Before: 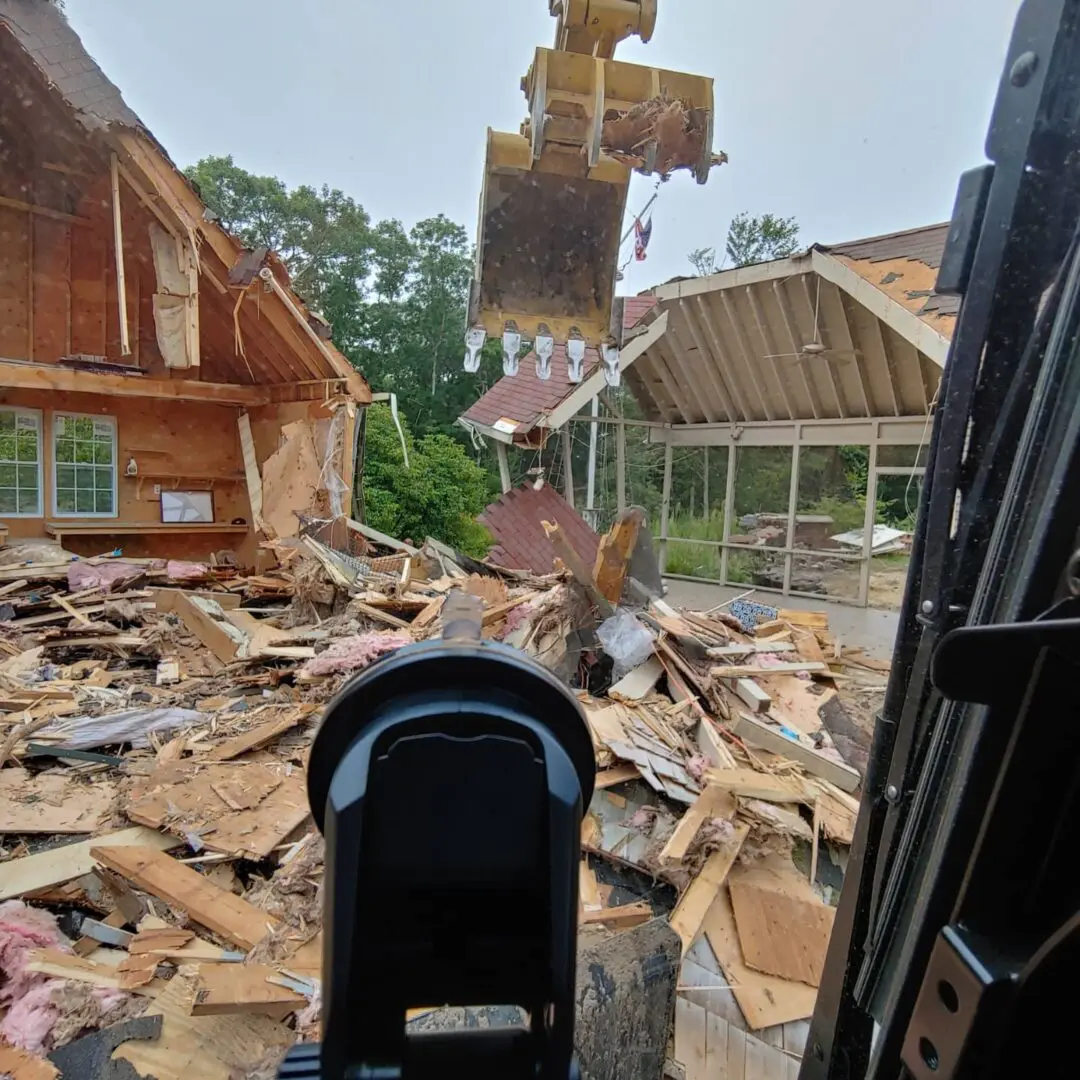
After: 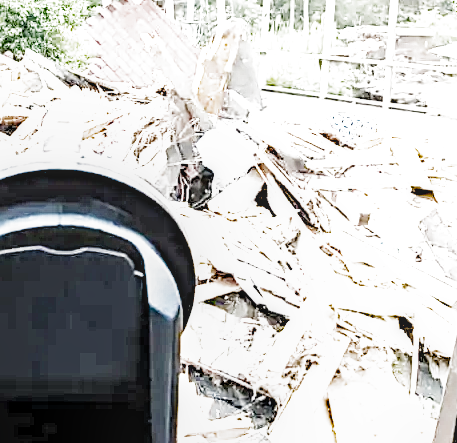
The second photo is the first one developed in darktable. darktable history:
exposure: black level correction 0, exposure 3.966 EV, compensate exposure bias true, compensate highlight preservation false
local contrast: detail 130%
sharpen: on, module defaults
crop: left 37.045%, top 45.176%, right 20.589%, bottom 13.789%
filmic rgb: black relative exposure -5.09 EV, white relative exposure 3.96 EV, hardness 2.89, contrast 1.299, highlights saturation mix -29.82%, preserve chrominance no, color science v5 (2021)
haze removal: adaptive false
